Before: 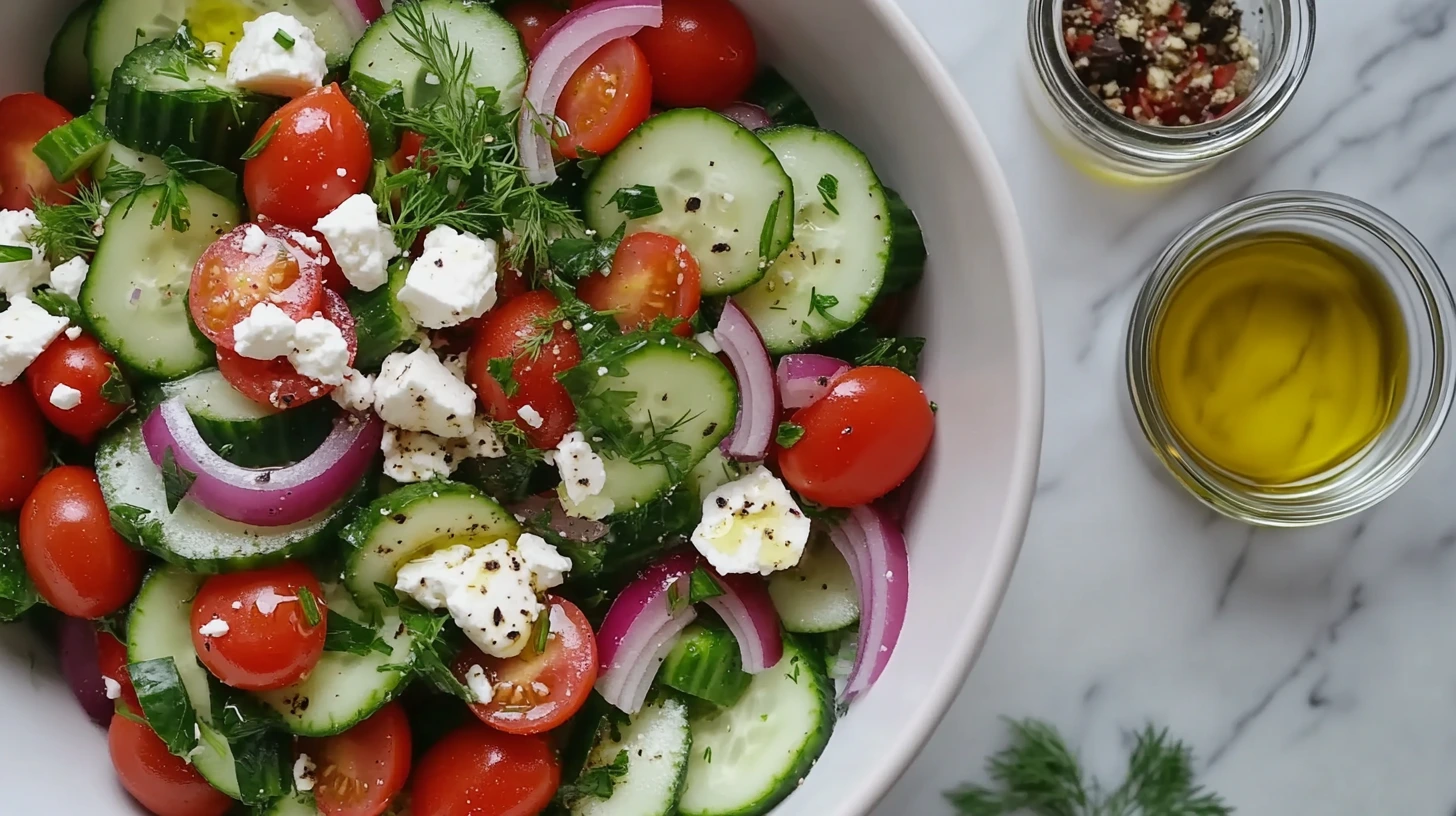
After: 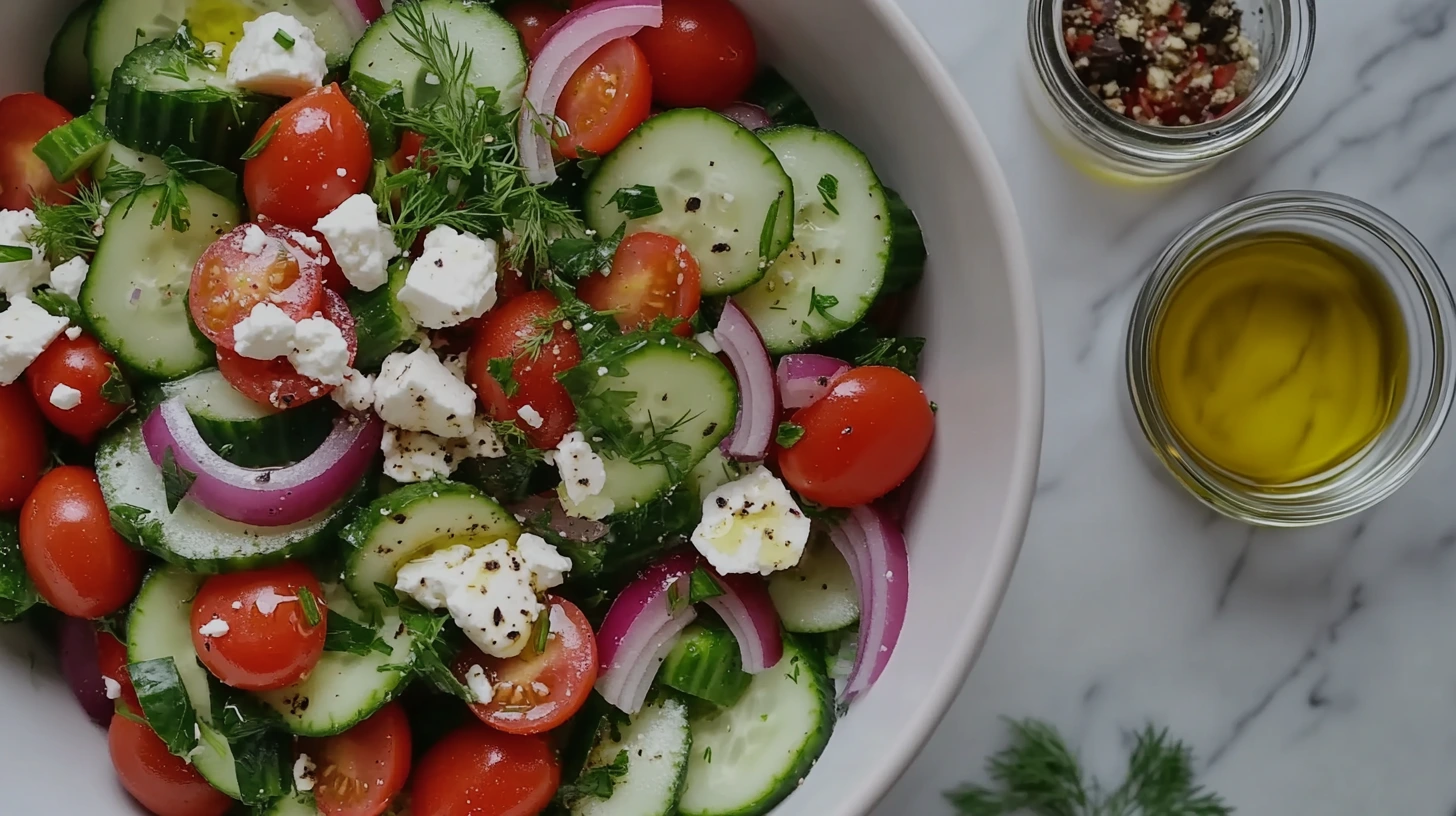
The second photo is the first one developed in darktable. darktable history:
exposure: exposure -0.556 EV, compensate highlight preservation false
shadows and highlights: low approximation 0.01, soften with gaussian
